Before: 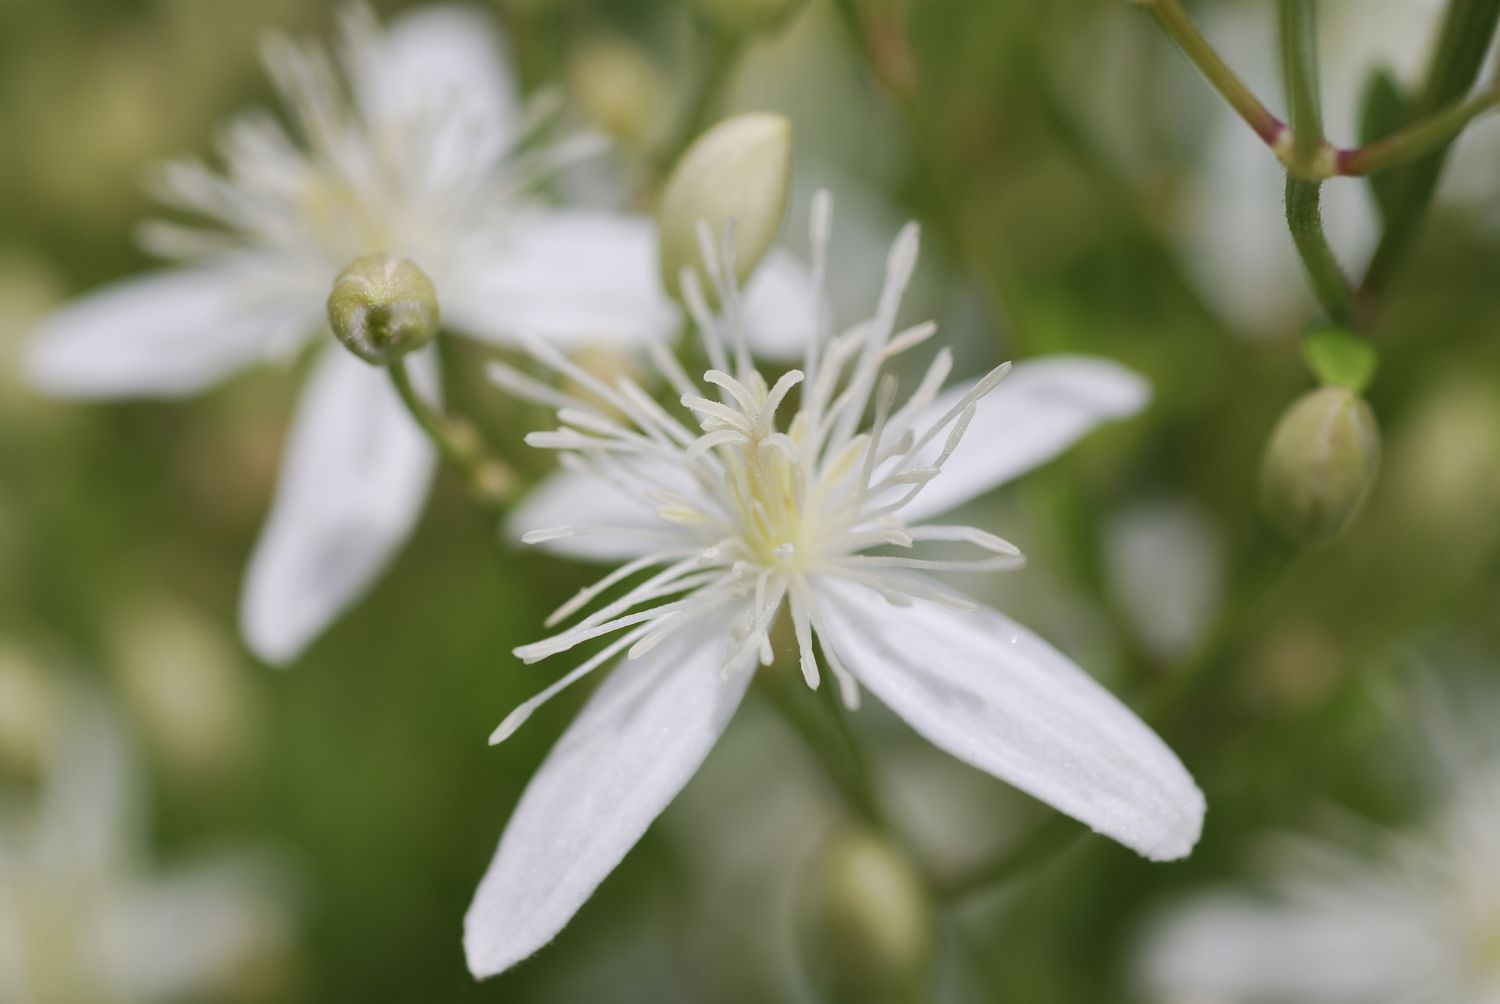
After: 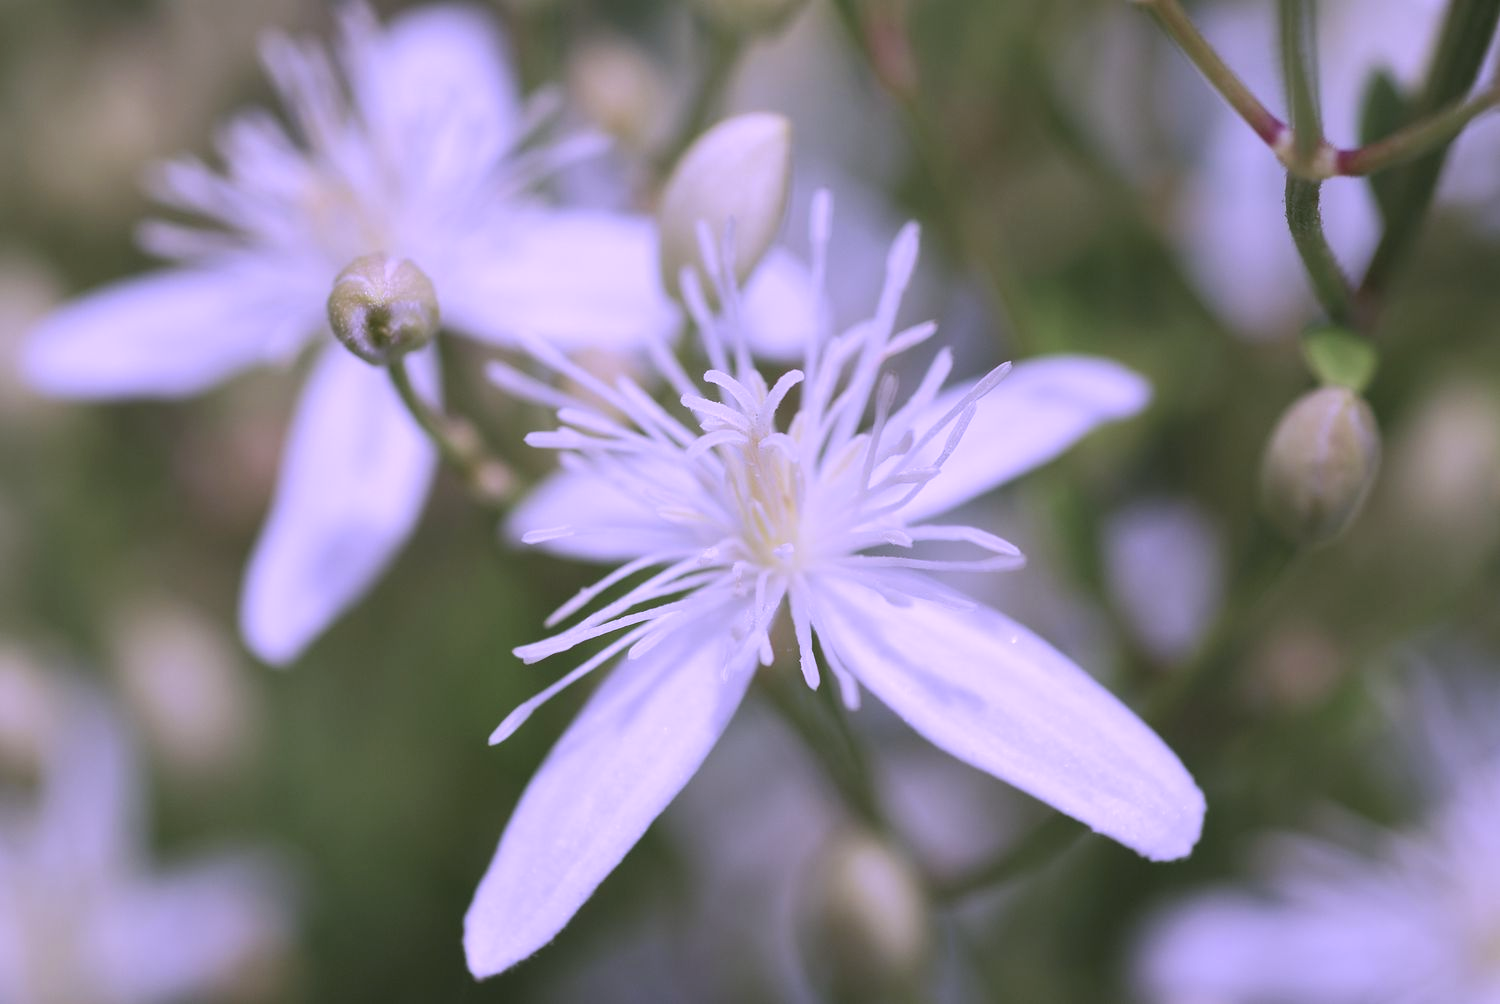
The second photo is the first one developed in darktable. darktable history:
contrast brightness saturation: contrast 0.075
color calibration: output R [1.107, -0.012, -0.003, 0], output B [0, 0, 1.308, 0], x 0.395, y 0.386, temperature 3655.29 K
